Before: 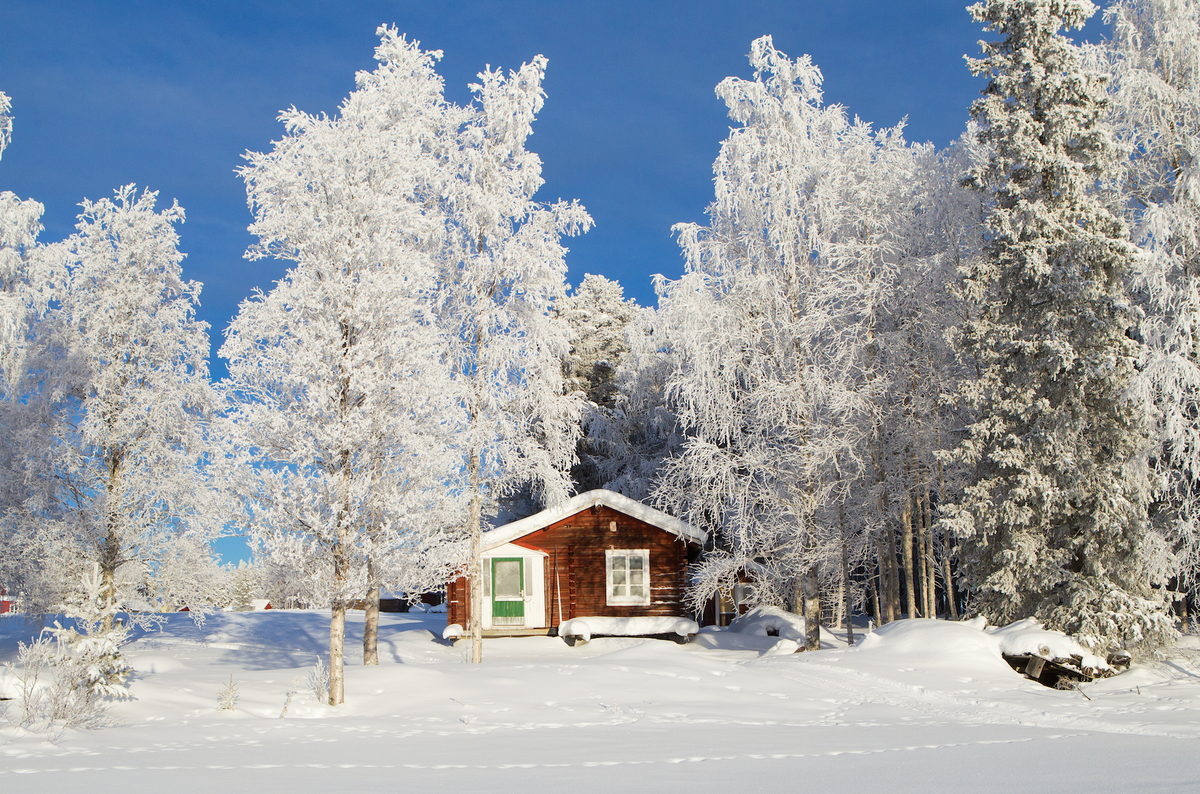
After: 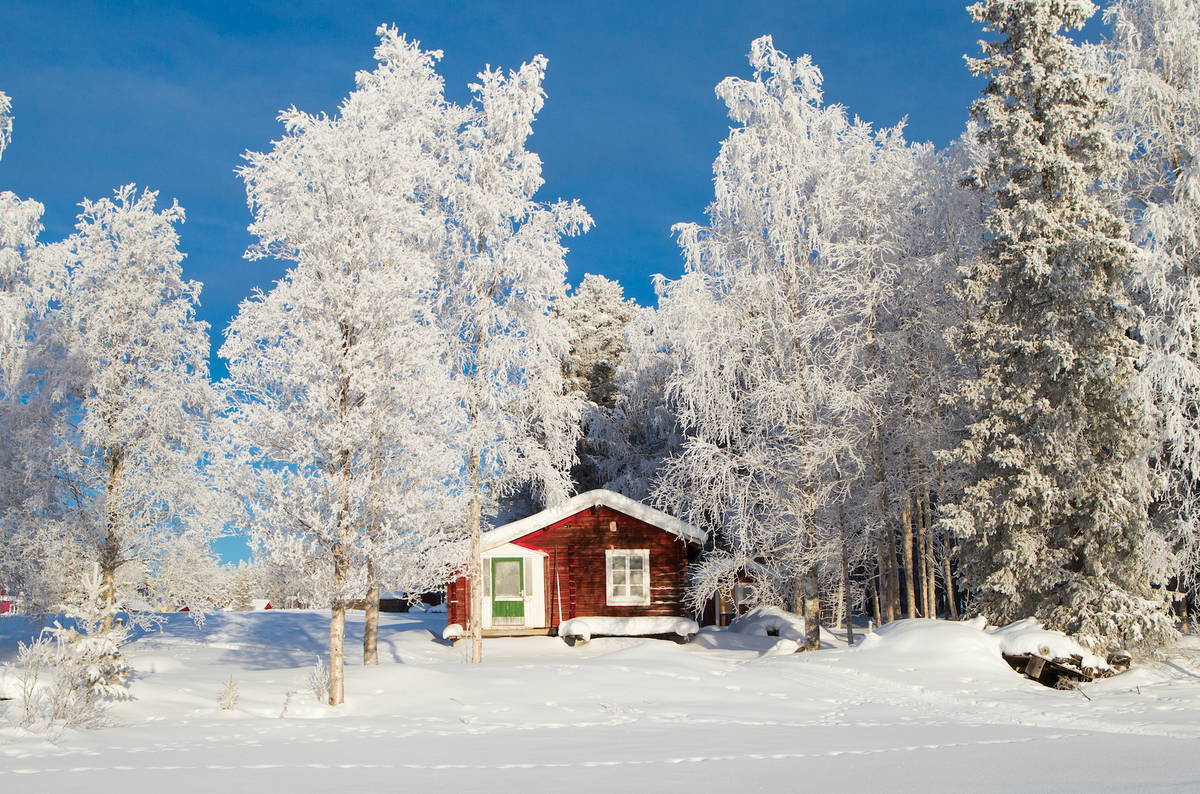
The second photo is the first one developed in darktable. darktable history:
color zones: curves: ch1 [(0.239, 0.552) (0.75, 0.5)]; ch2 [(0.25, 0.462) (0.749, 0.457)], mix 24.28%
